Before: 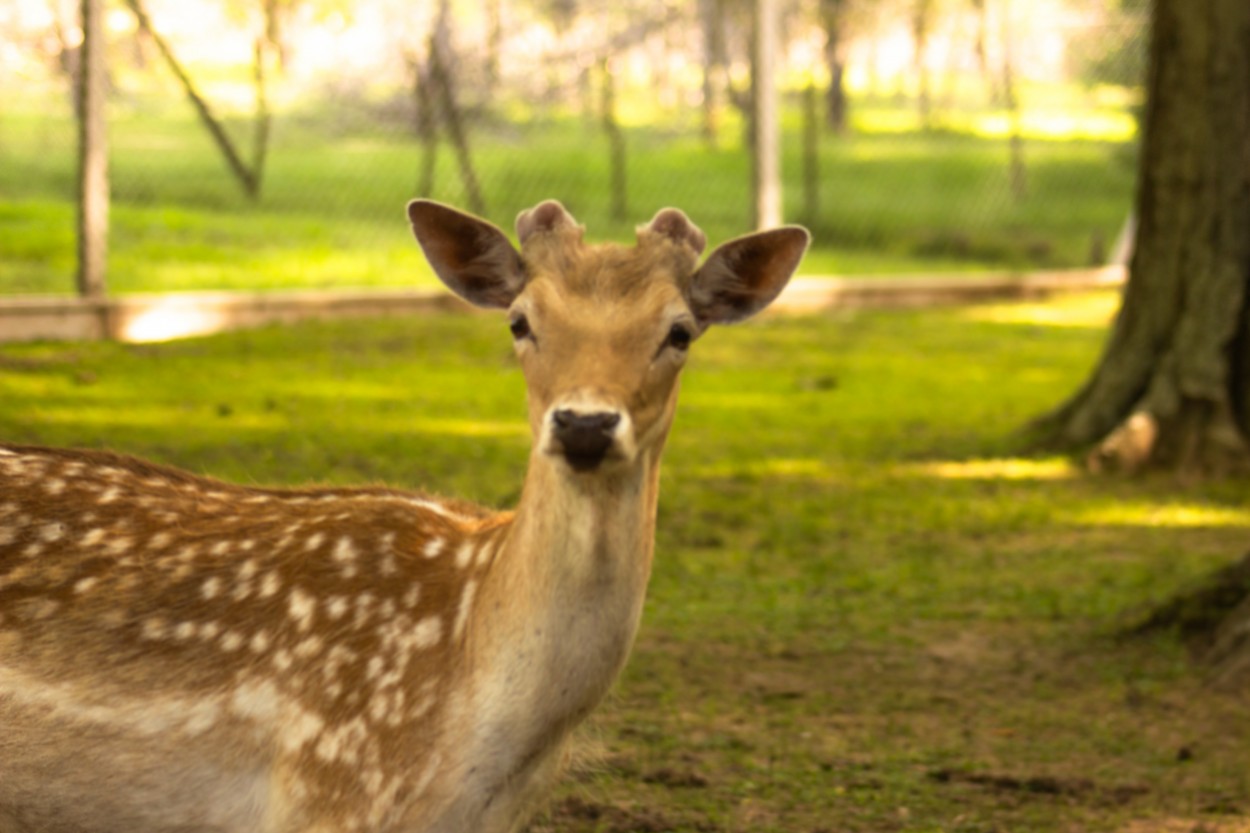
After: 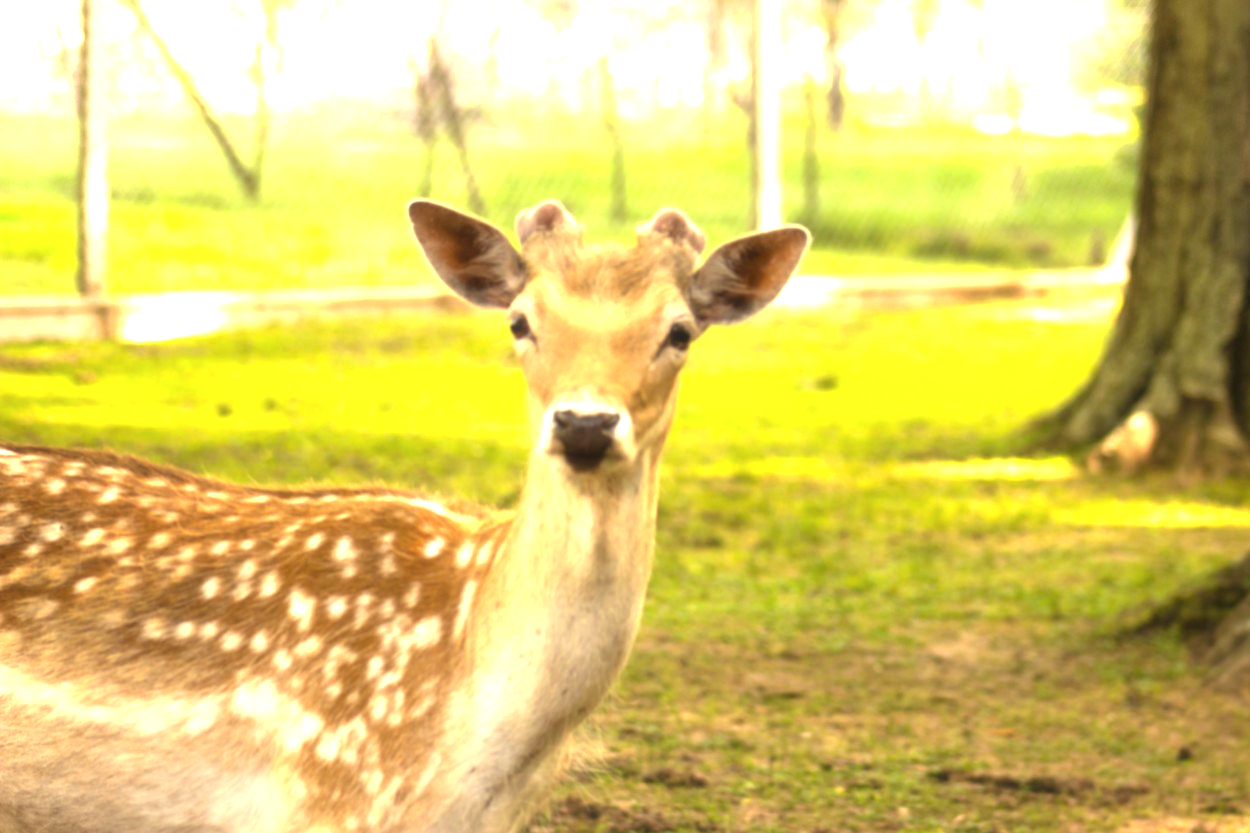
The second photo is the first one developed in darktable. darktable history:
exposure: black level correction 0, exposure 1.623 EV, compensate highlight preservation false
haze removal: strength -0.096, compatibility mode true, adaptive false
